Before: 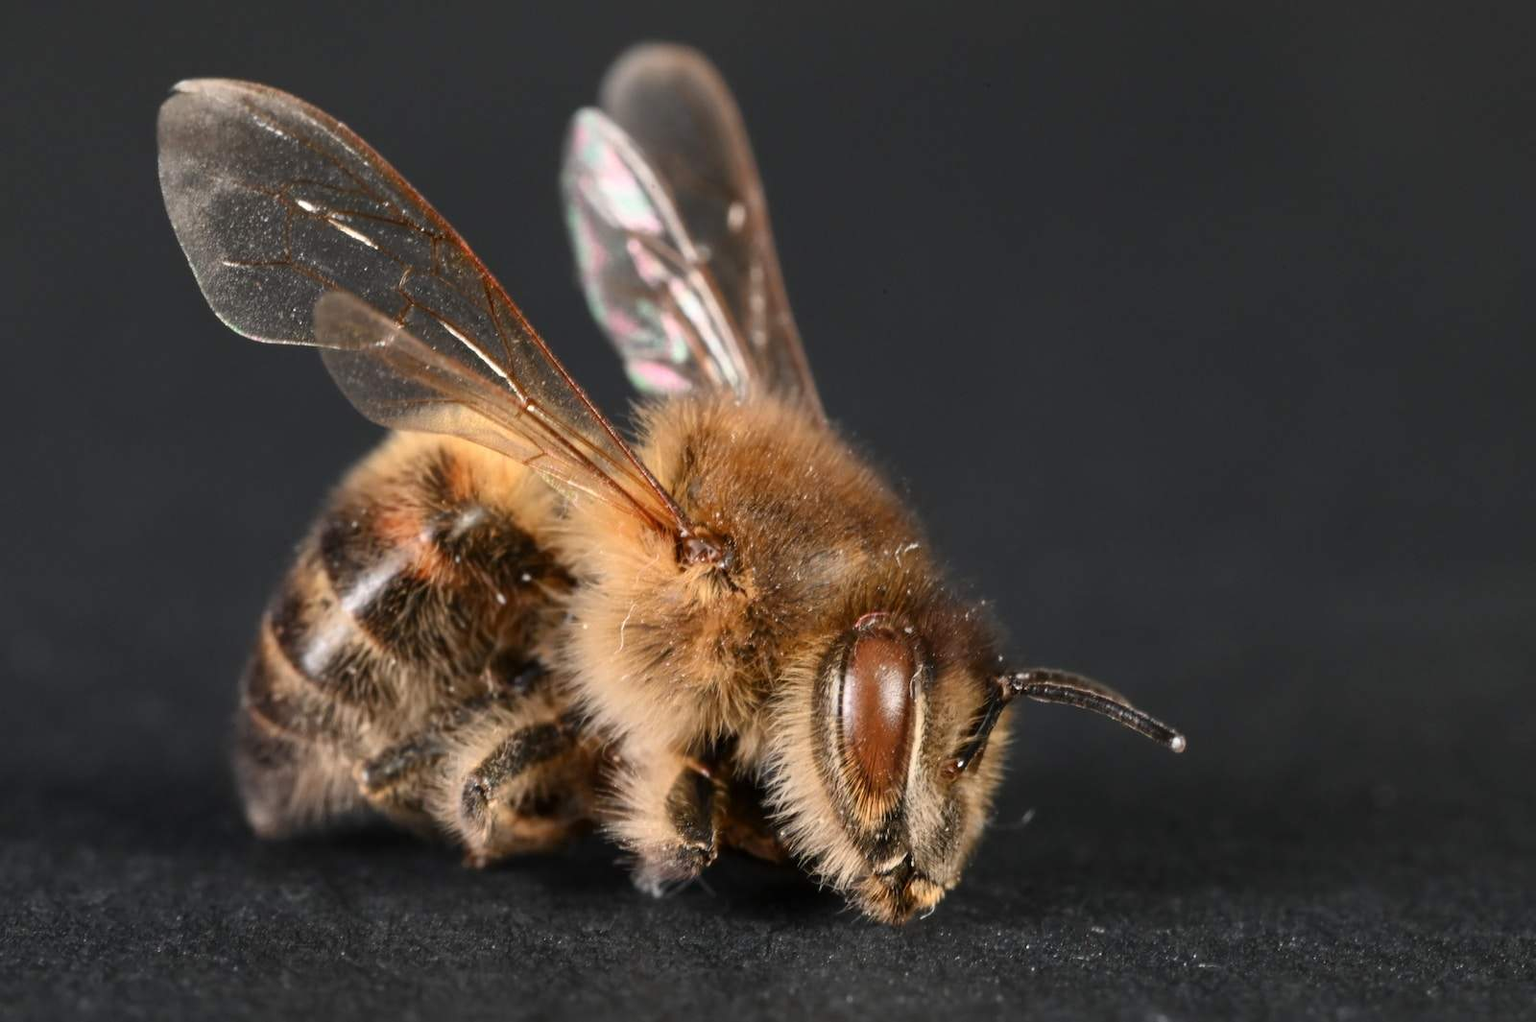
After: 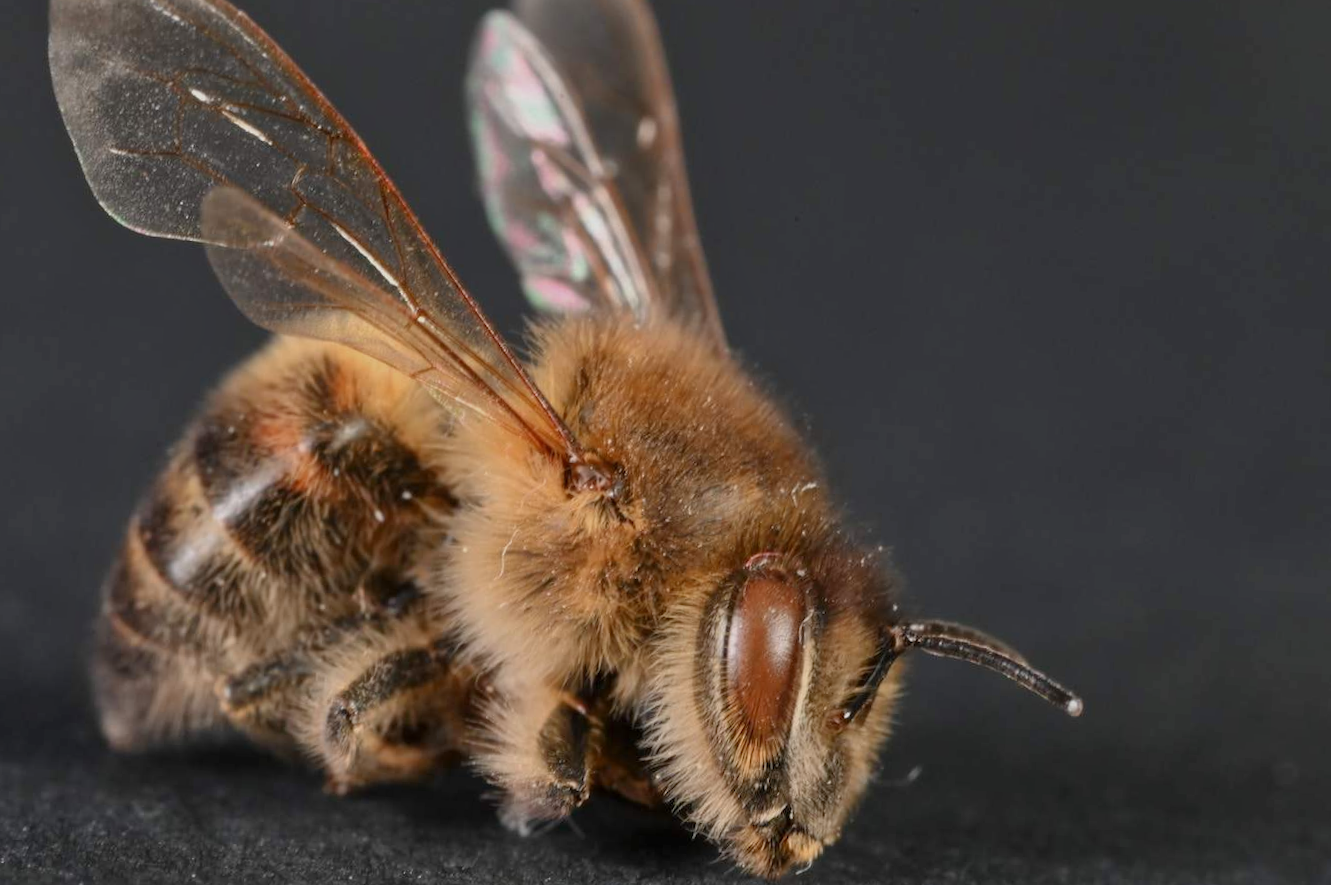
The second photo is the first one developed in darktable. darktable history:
exposure: compensate exposure bias true, compensate highlight preservation false
crop and rotate: angle -3.27°, left 5.211%, top 5.211%, right 4.607%, bottom 4.607%
tone equalizer: -8 EV 0.25 EV, -7 EV 0.417 EV, -6 EV 0.417 EV, -5 EV 0.25 EV, -3 EV -0.25 EV, -2 EV -0.417 EV, -1 EV -0.417 EV, +0 EV -0.25 EV, edges refinement/feathering 500, mask exposure compensation -1.57 EV, preserve details guided filter
